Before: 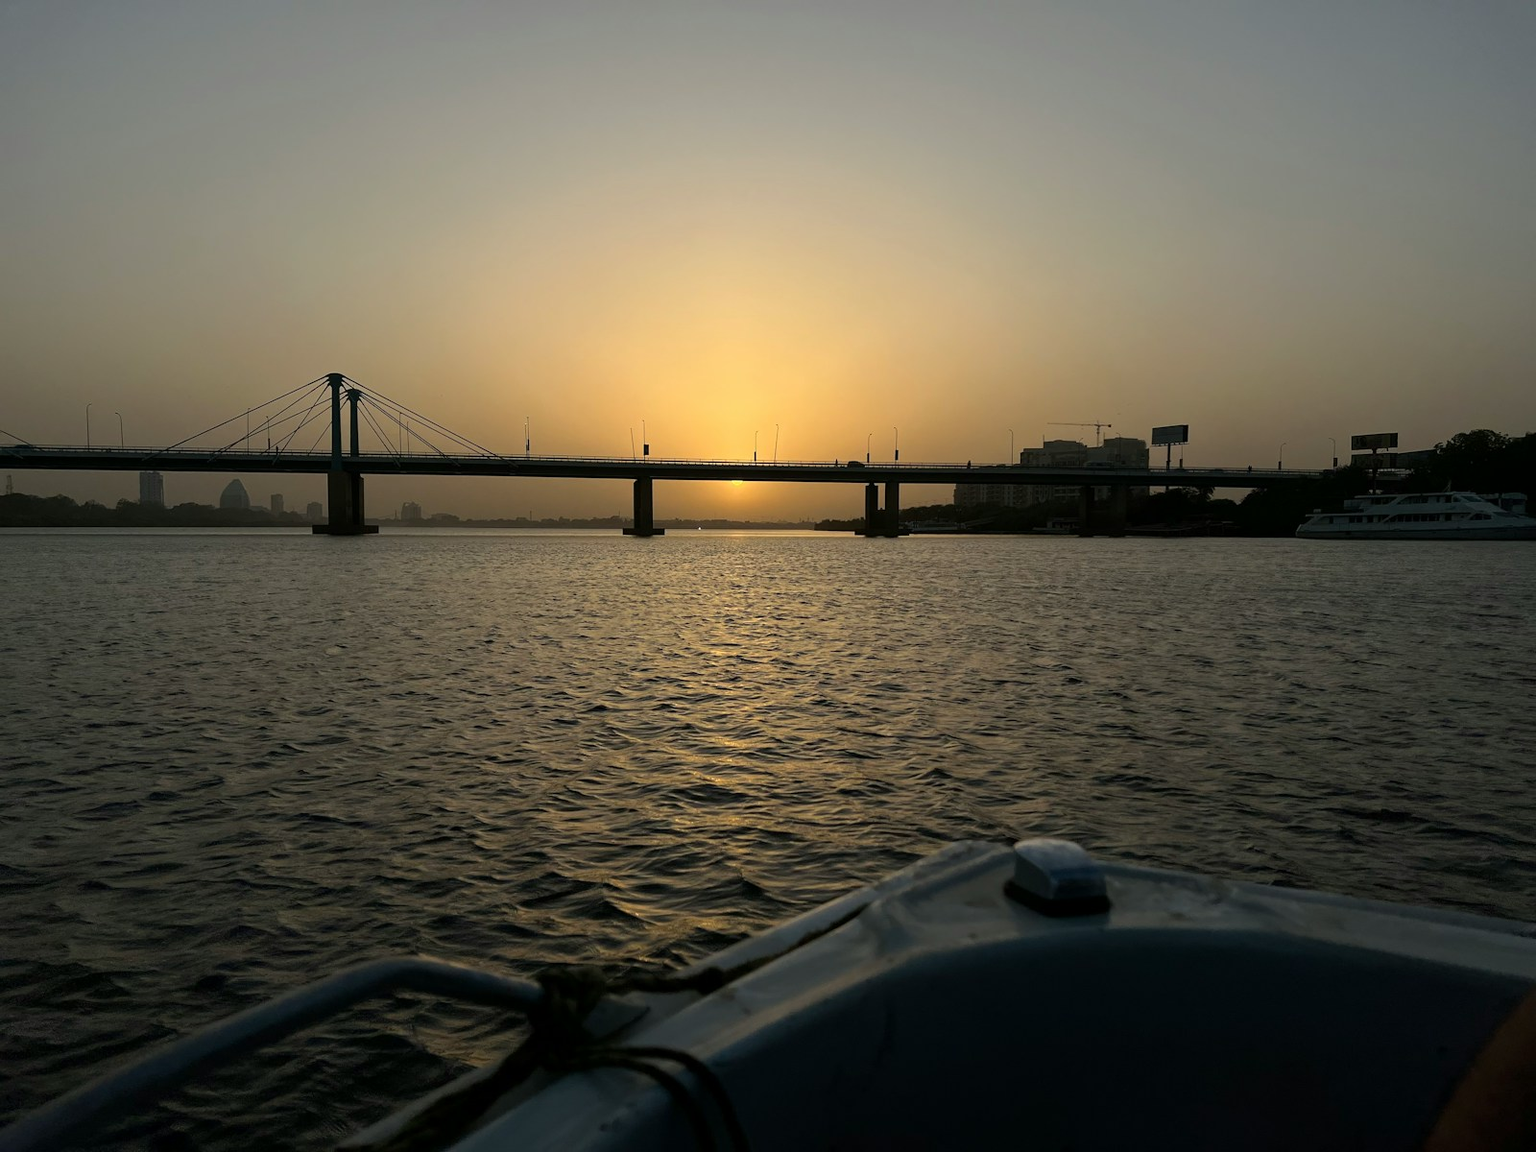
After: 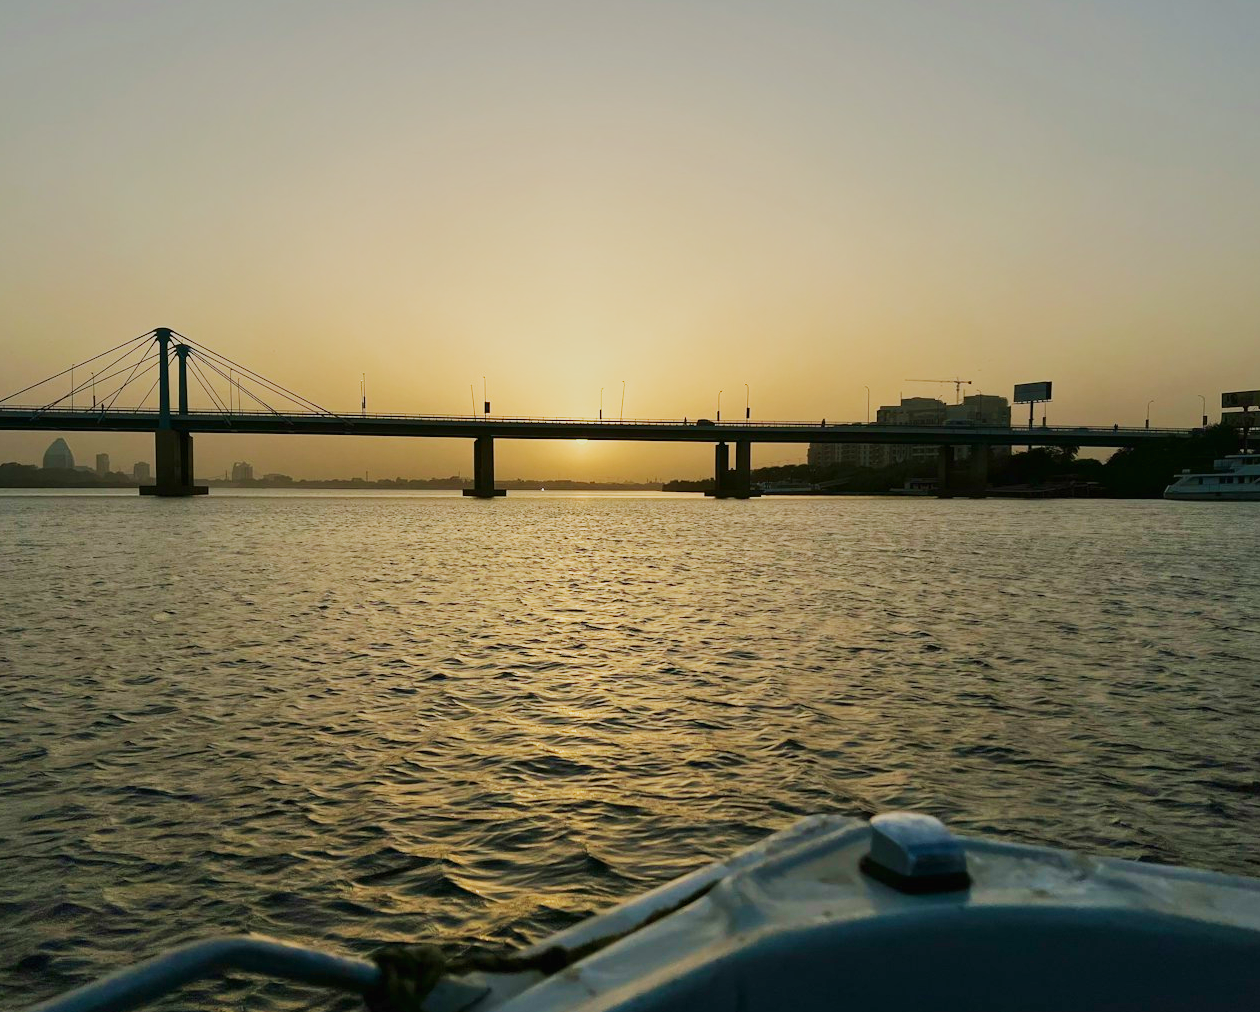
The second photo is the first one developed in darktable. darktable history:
shadows and highlights: shadows 43.43, white point adjustment -1.45, highlights color adjustment 89.02%, soften with gaussian
velvia: on, module defaults
filmic rgb: black relative exposure -16 EV, white relative exposure 4.97 EV, hardness 6.19, preserve chrominance no, color science v5 (2021), contrast in shadows safe, contrast in highlights safe
exposure: black level correction 0, exposure 1.097 EV, compensate highlight preservation false
crop: left 11.684%, top 5.153%, right 9.558%, bottom 10.5%
contrast brightness saturation: contrast 0.09, saturation 0.283
